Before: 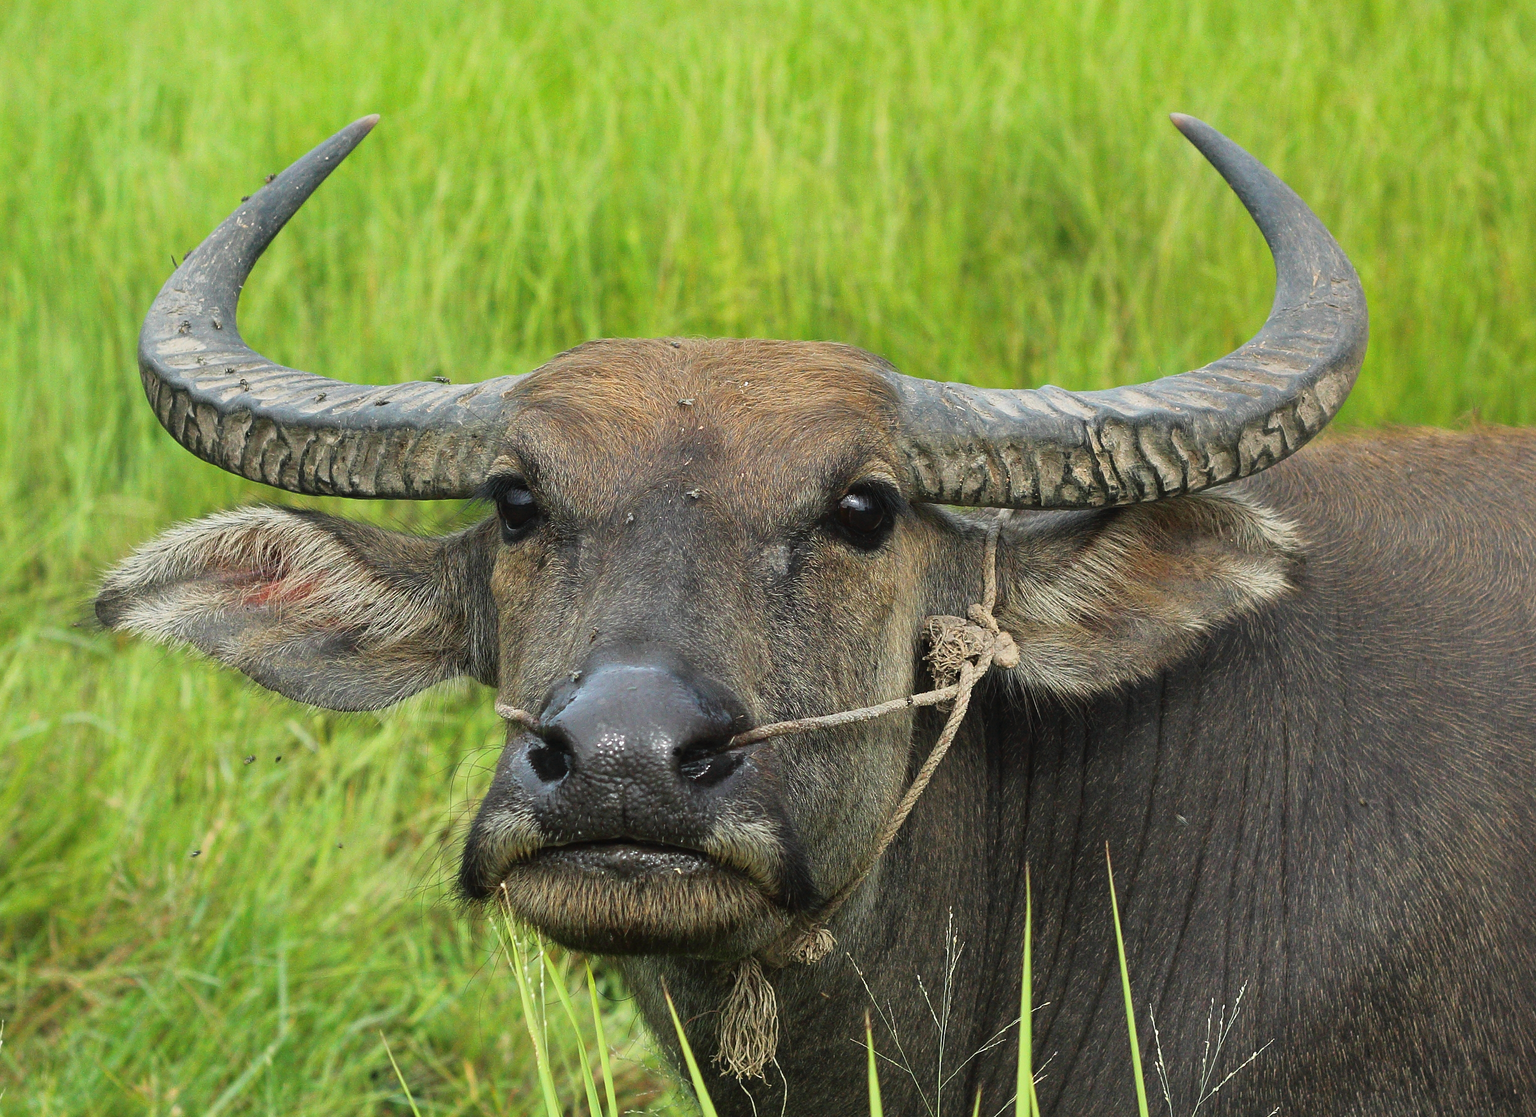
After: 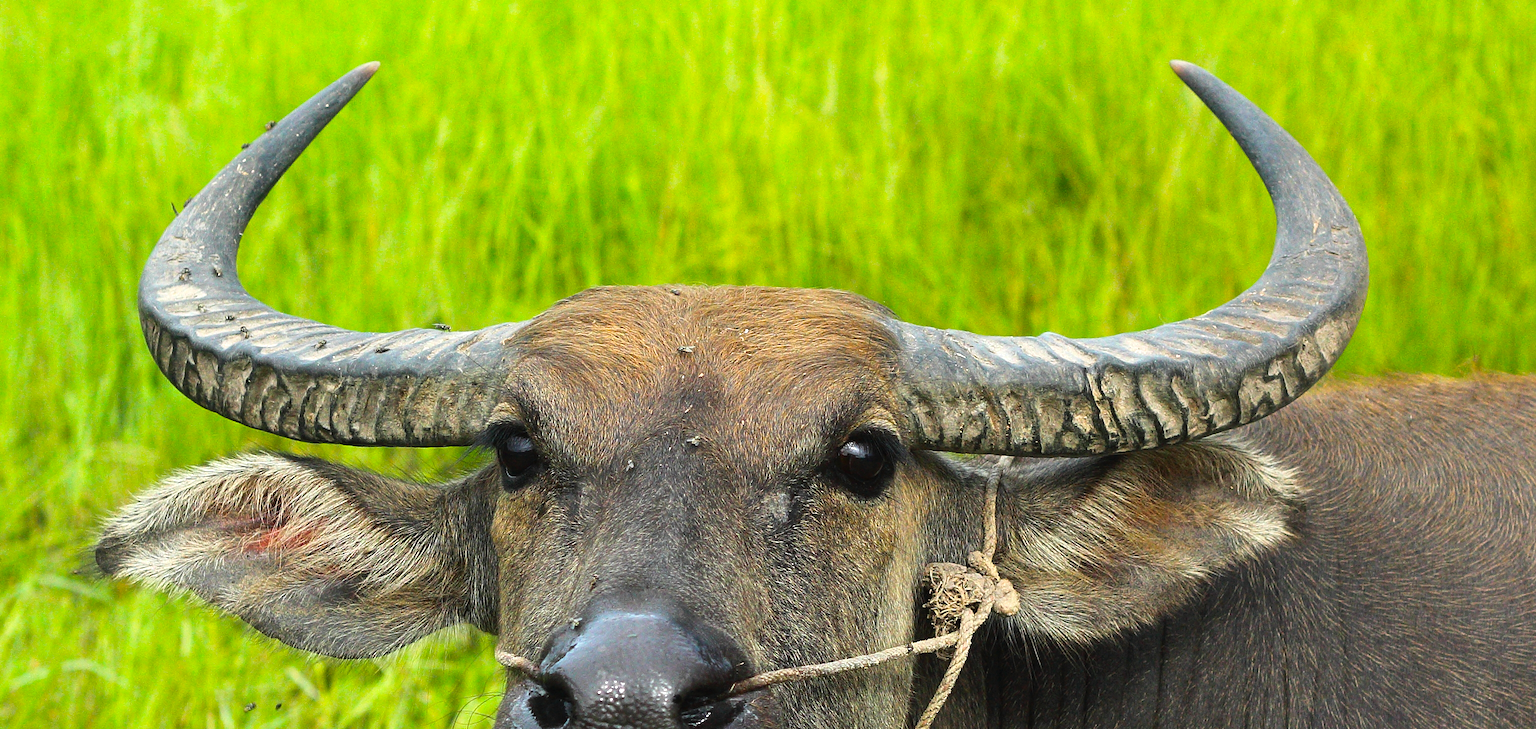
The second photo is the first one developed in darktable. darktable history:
crop and rotate: top 4.766%, bottom 29.949%
color balance rgb: perceptual saturation grading › global saturation 29.368%, perceptual brilliance grading › global brilliance 3.353%
tone equalizer: -8 EV -0.433 EV, -7 EV -0.366 EV, -6 EV -0.297 EV, -5 EV -0.227 EV, -3 EV 0.25 EV, -2 EV 0.334 EV, -1 EV 0.377 EV, +0 EV 0.423 EV, edges refinement/feathering 500, mask exposure compensation -1.57 EV, preserve details no
